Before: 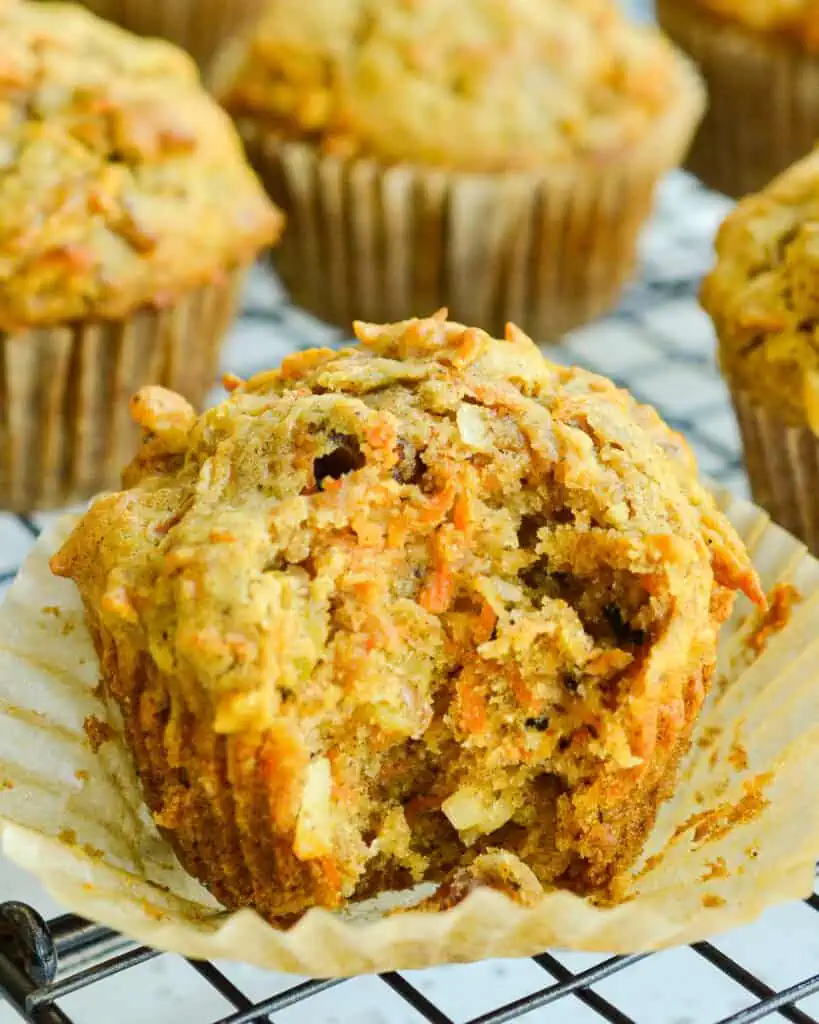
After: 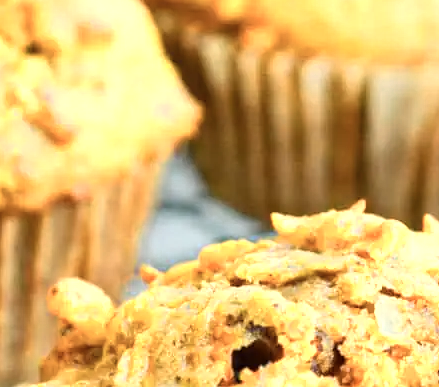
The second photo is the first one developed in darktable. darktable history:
color zones: curves: ch0 [(0.018, 0.548) (0.197, 0.654) (0.425, 0.447) (0.605, 0.658) (0.732, 0.579)]; ch1 [(0.105, 0.531) (0.224, 0.531) (0.386, 0.39) (0.618, 0.456) (0.732, 0.456) (0.956, 0.421)]; ch2 [(0.039, 0.583) (0.215, 0.465) (0.399, 0.544) (0.465, 0.548) (0.614, 0.447) (0.724, 0.43) (0.882, 0.623) (0.956, 0.632)]
crop: left 10.121%, top 10.631%, right 36.218%, bottom 51.526%
